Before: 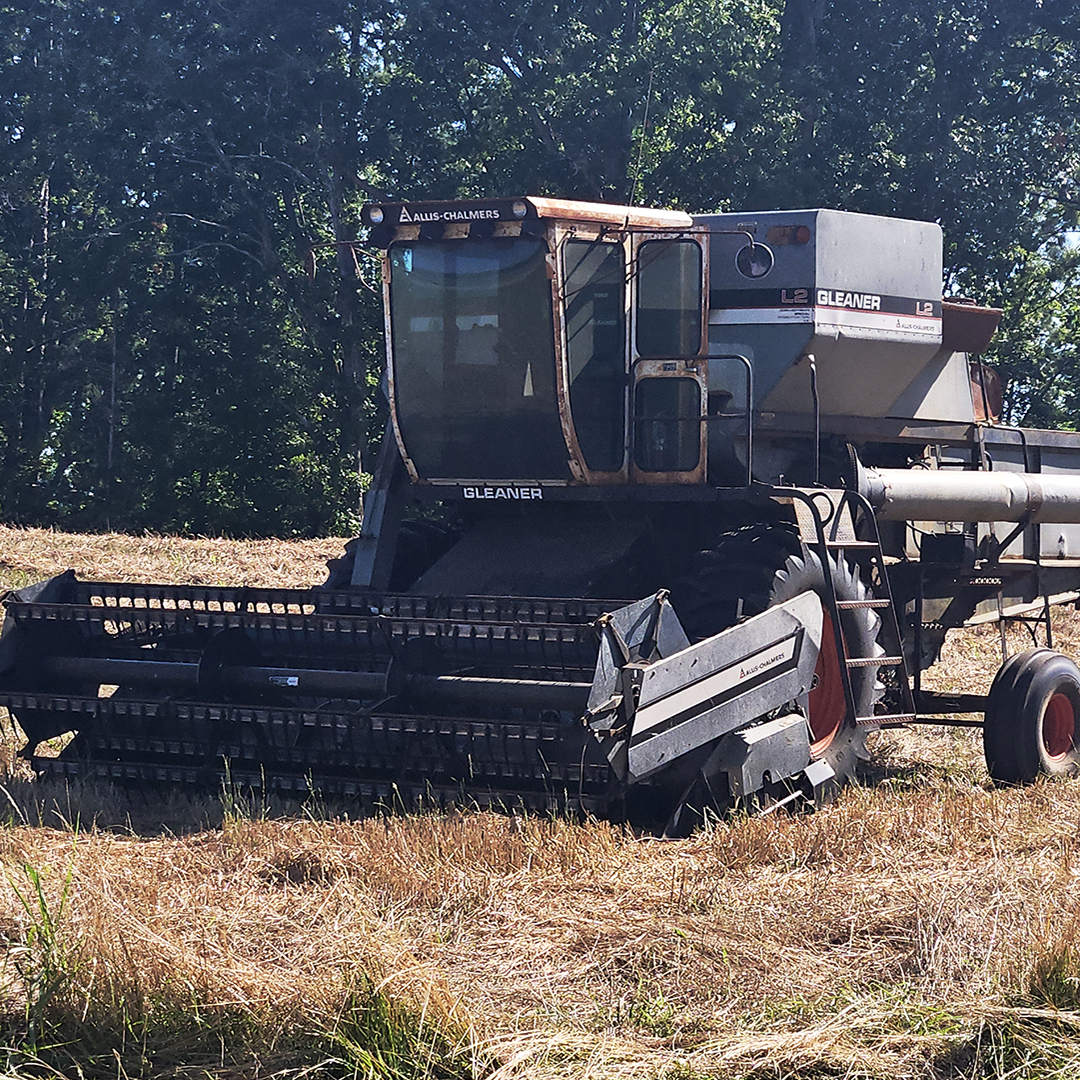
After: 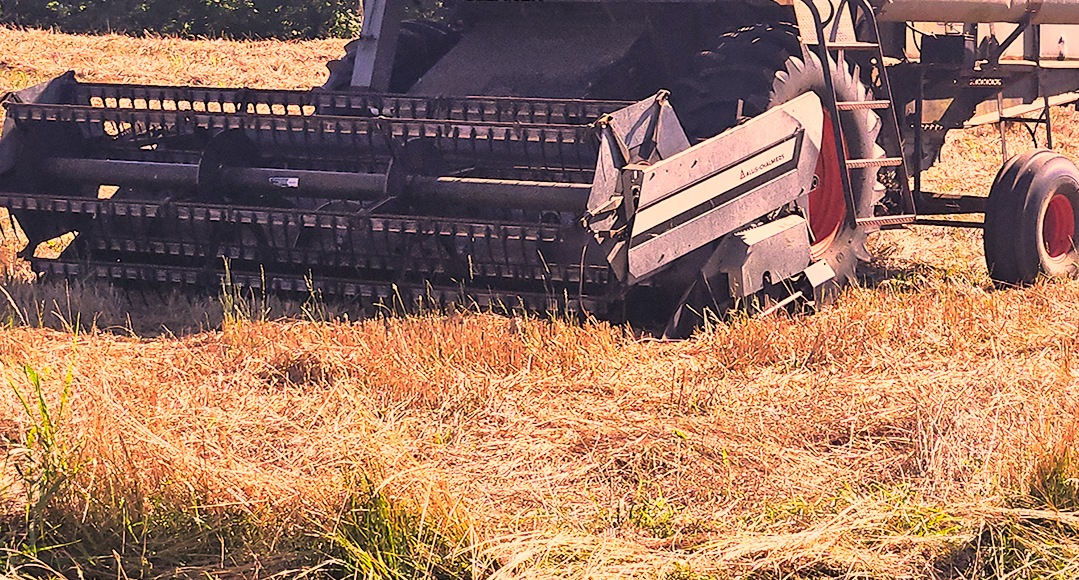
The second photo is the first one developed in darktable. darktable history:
exposure: black level correction -0.005, exposure 1.002 EV, compensate highlight preservation false
color contrast: green-magenta contrast 1.1, blue-yellow contrast 1.1, unbound 0
levels: levels [0, 0.492, 0.984]
color correction: highlights a* 21.88, highlights b* 22.25
crop and rotate: top 46.237%
local contrast: mode bilateral grid, contrast 20, coarseness 50, detail 132%, midtone range 0.2
filmic rgb: hardness 4.17
